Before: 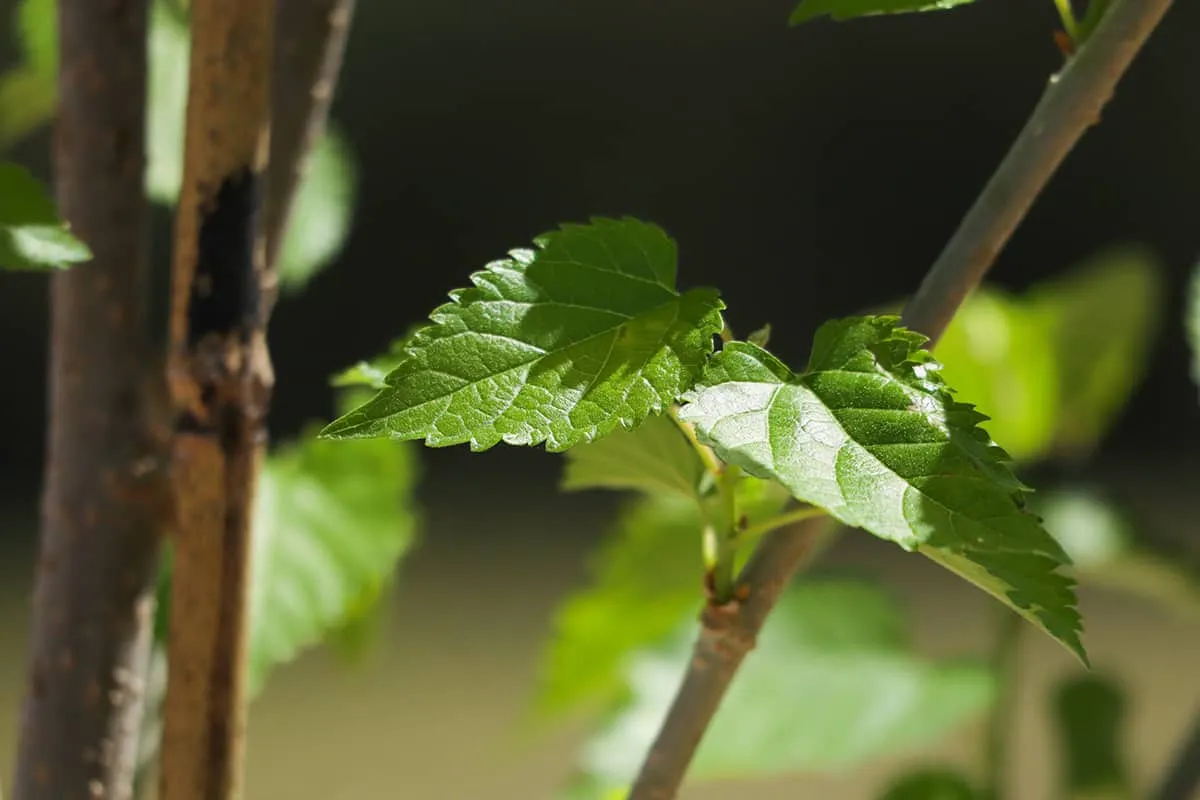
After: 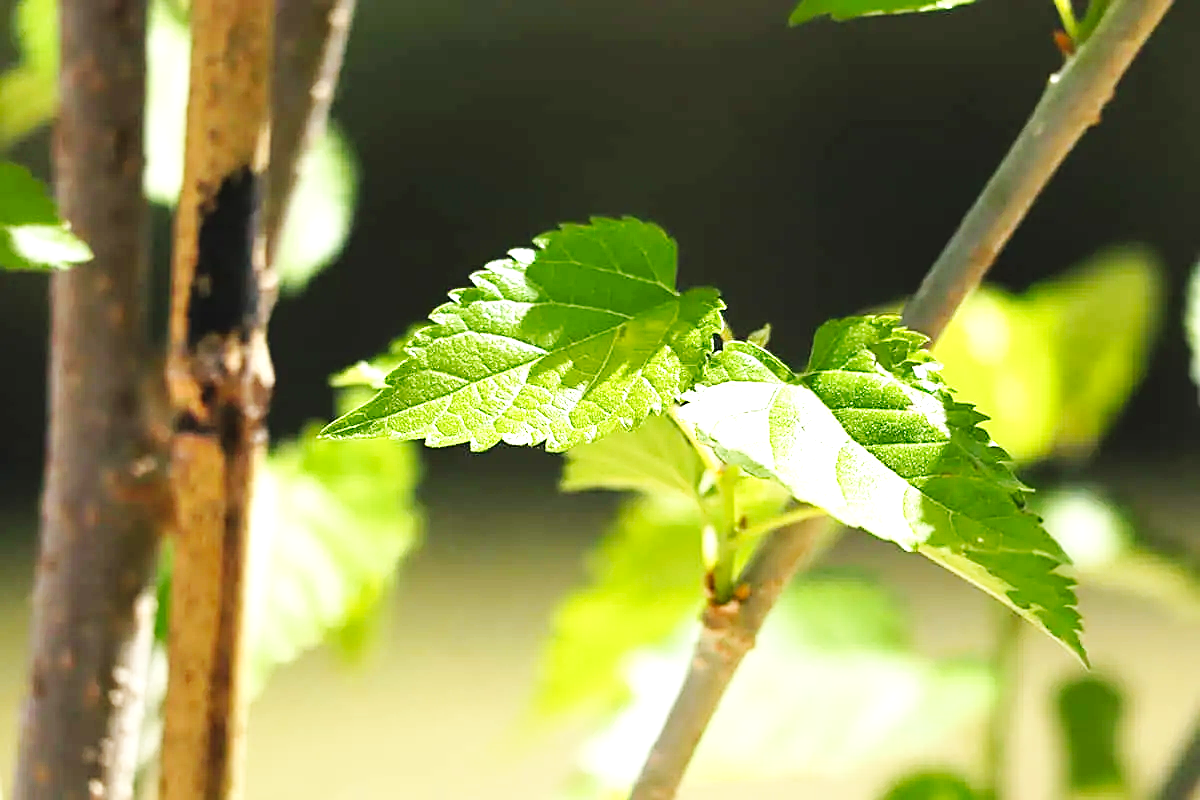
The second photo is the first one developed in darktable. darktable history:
base curve: curves: ch0 [(0, 0) (0.032, 0.025) (0.121, 0.166) (0.206, 0.329) (0.605, 0.79) (1, 1)], preserve colors none
exposure: black level correction 0, exposure 1.35 EV, compensate exposure bias true, compensate highlight preservation false
sharpen: on, module defaults
